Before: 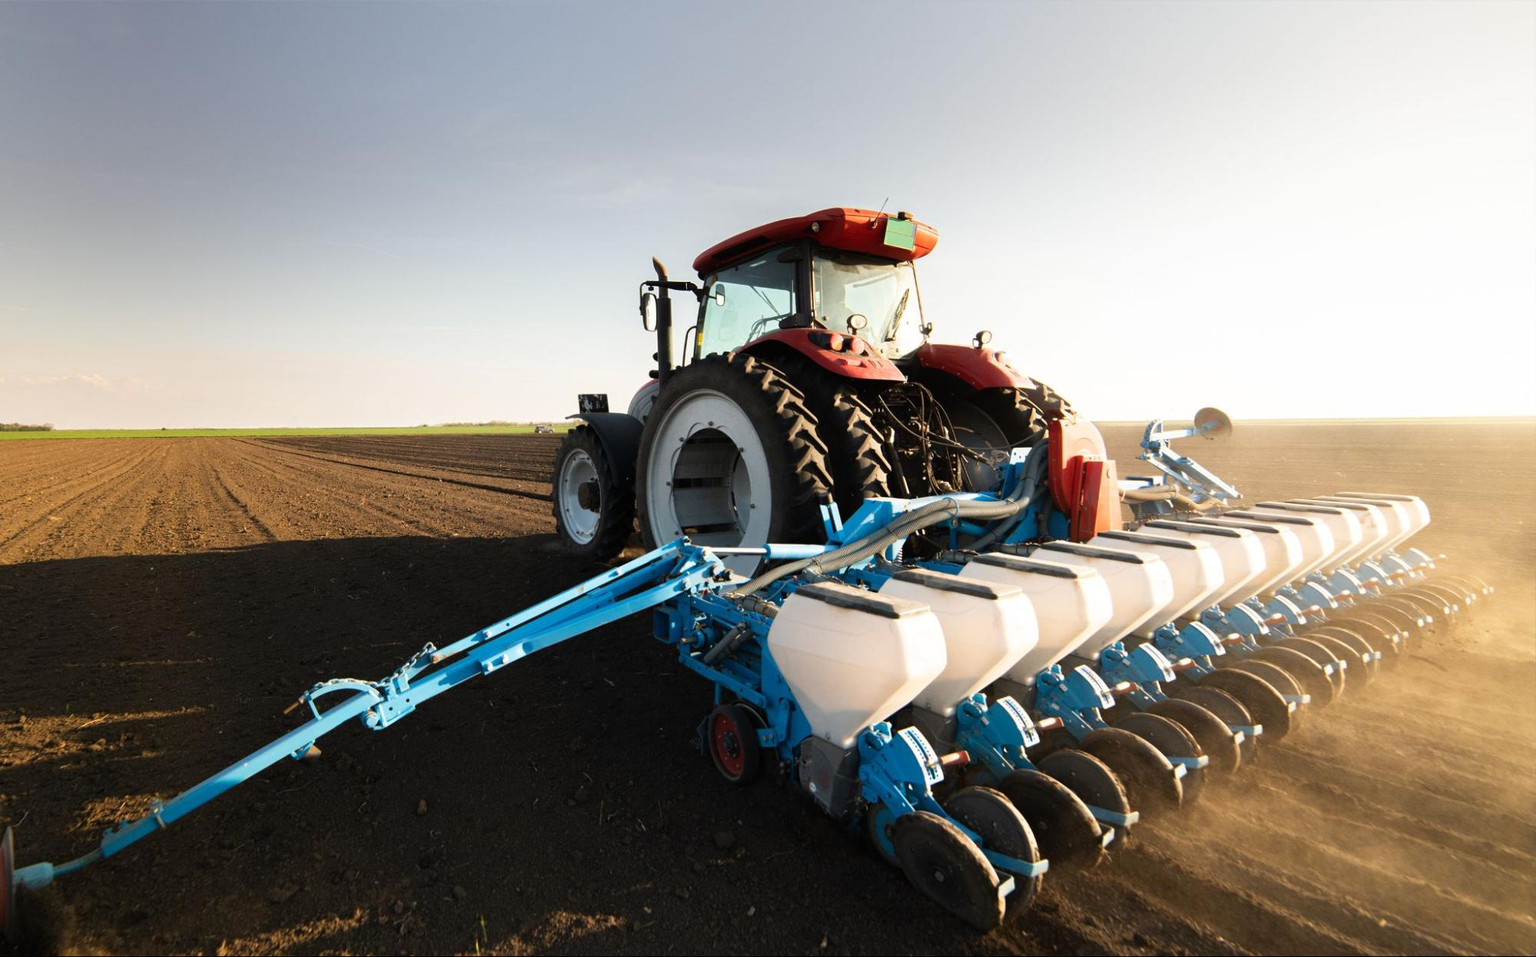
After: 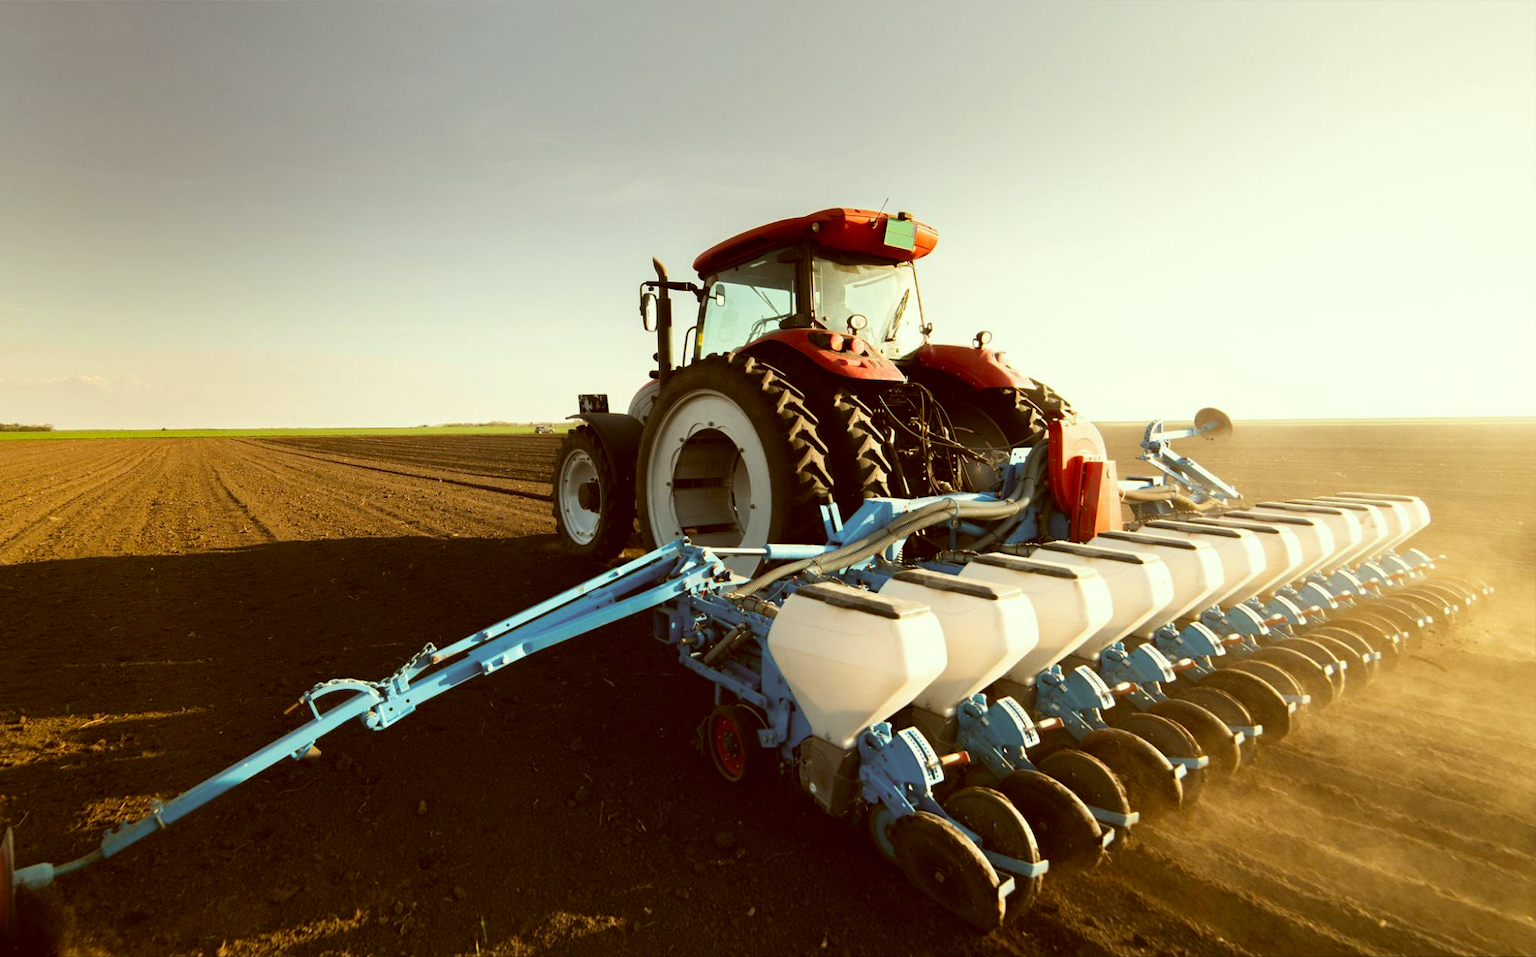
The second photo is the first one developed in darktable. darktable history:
rgb levels: preserve colors max RGB
color correction: highlights a* -5.94, highlights b* 9.48, shadows a* 10.12, shadows b* 23.94
